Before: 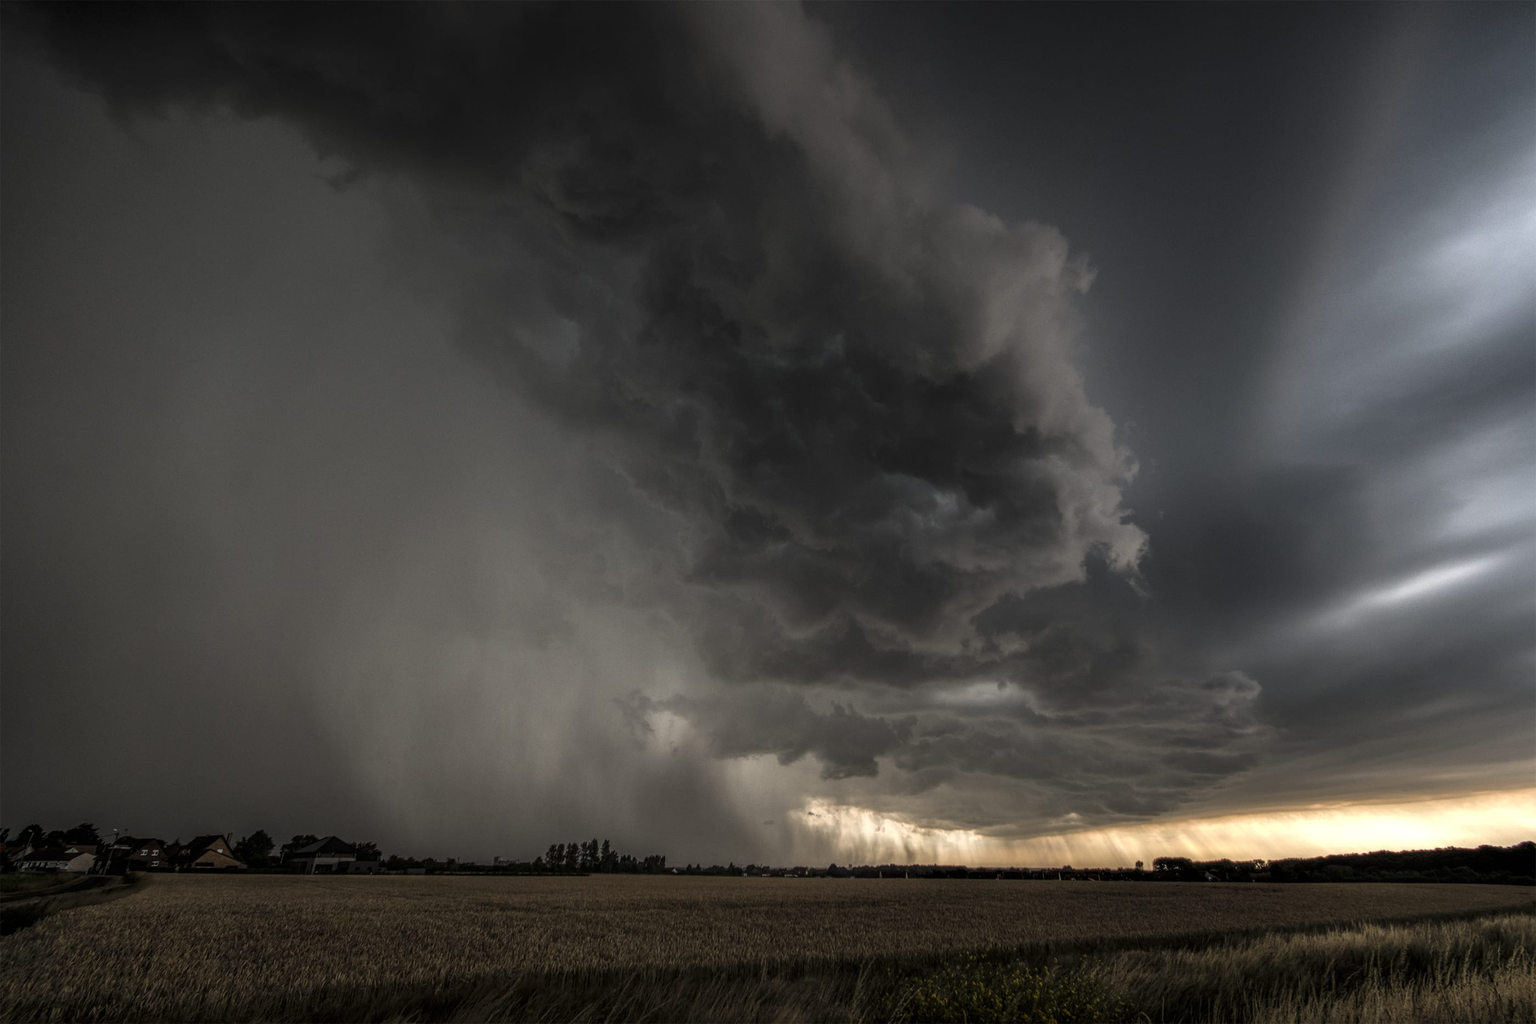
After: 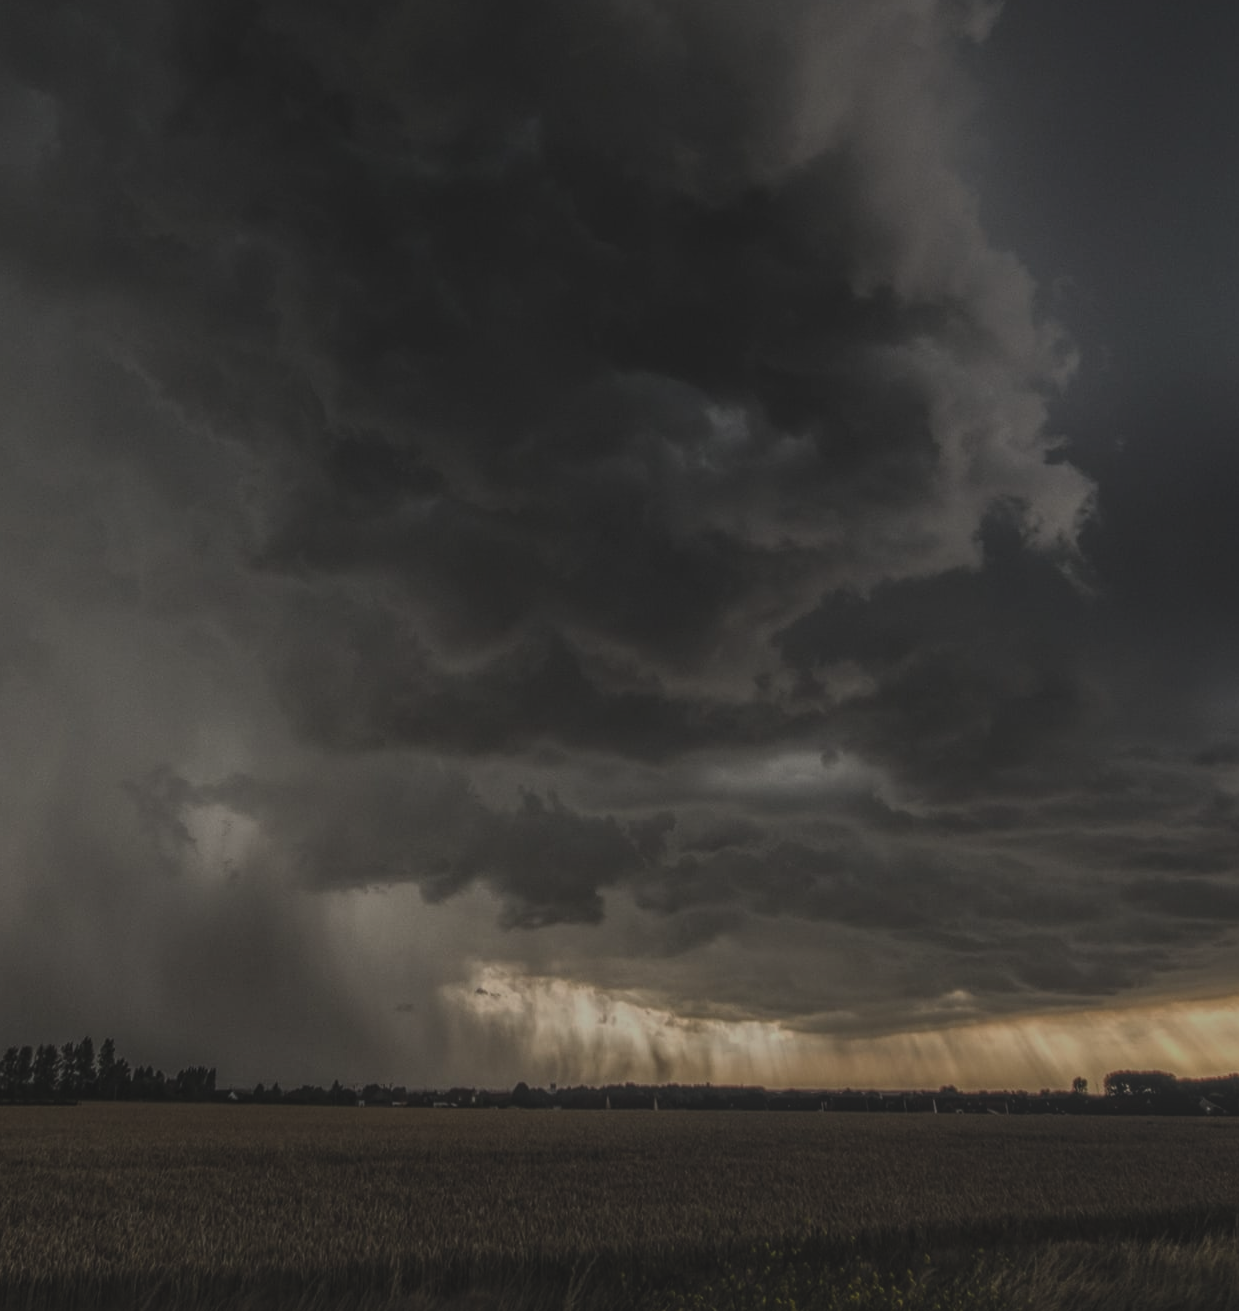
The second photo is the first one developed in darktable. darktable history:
exposure: black level correction -0.016, exposure -1.015 EV, compensate exposure bias true, compensate highlight preservation false
levels: black 0.108%
crop: left 35.628%, top 26.357%, right 20.114%, bottom 3.371%
local contrast: highlights 71%, shadows 15%, midtone range 0.196
